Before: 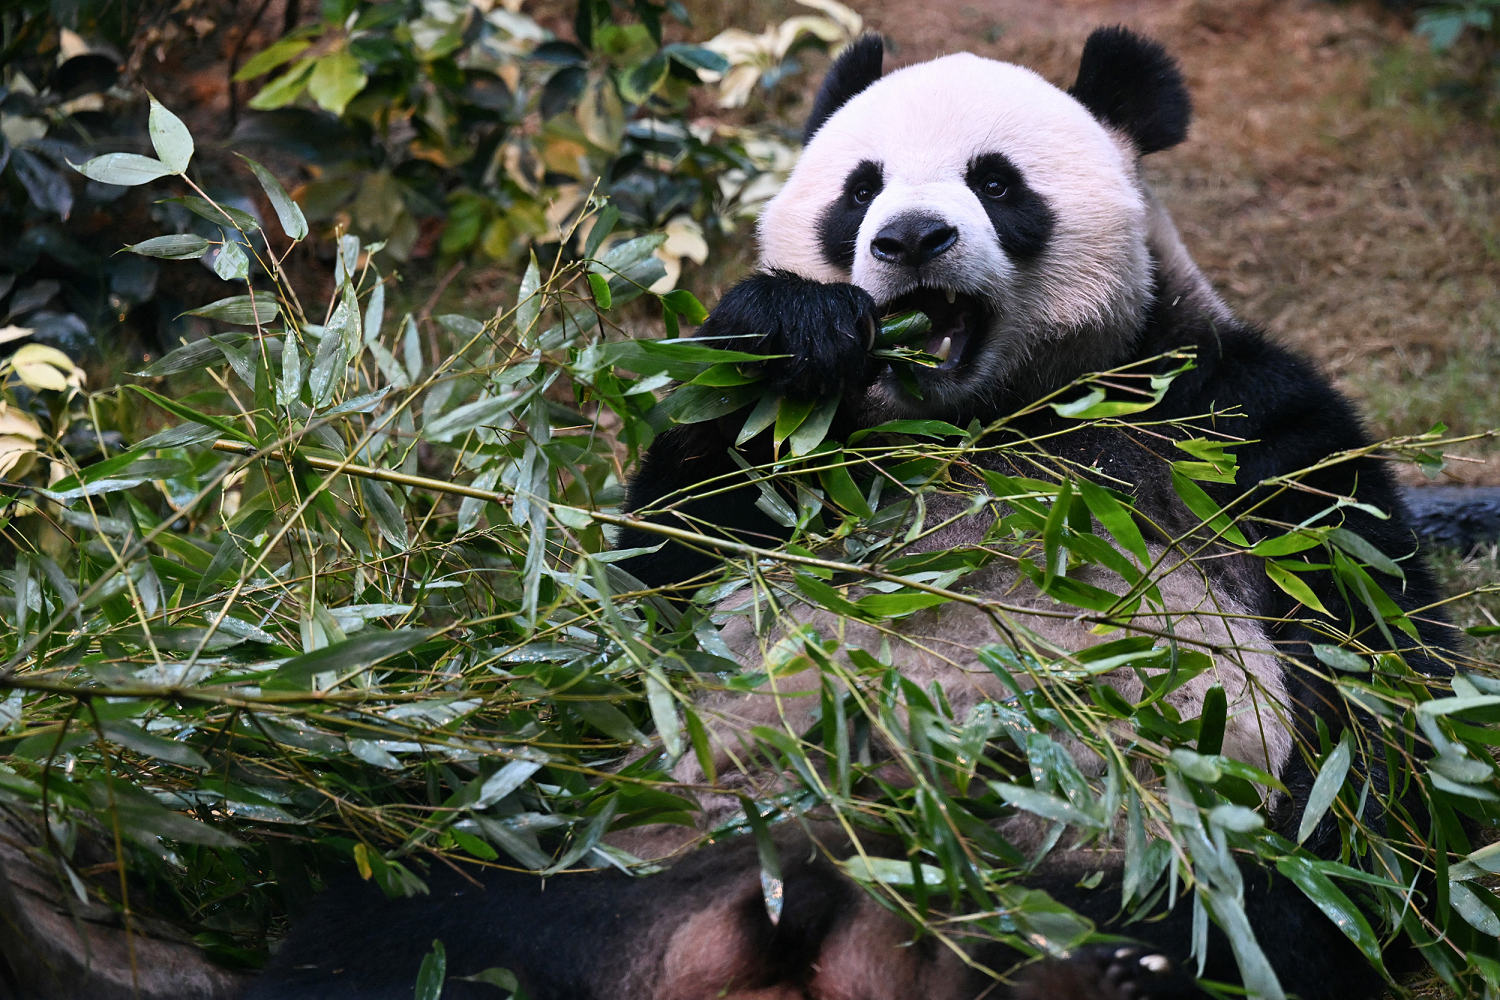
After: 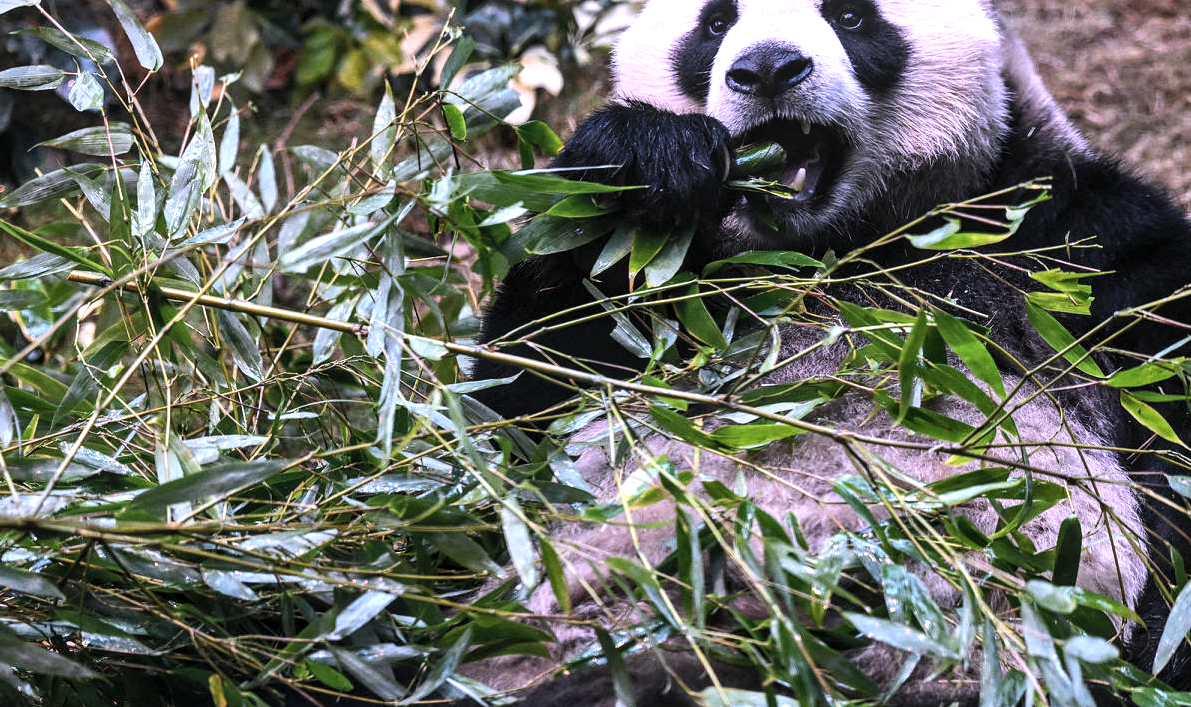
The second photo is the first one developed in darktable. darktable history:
contrast brightness saturation: brightness 0.13
tone equalizer: -8 EV -0.75 EV, -7 EV -0.7 EV, -6 EV -0.6 EV, -5 EV -0.4 EV, -3 EV 0.4 EV, -2 EV 0.6 EV, -1 EV 0.7 EV, +0 EV 0.75 EV, edges refinement/feathering 500, mask exposure compensation -1.57 EV, preserve details no
crop: left 9.712%, top 16.928%, right 10.845%, bottom 12.332%
white balance: red 1.042, blue 1.17
local contrast: highlights 25%, detail 130%
